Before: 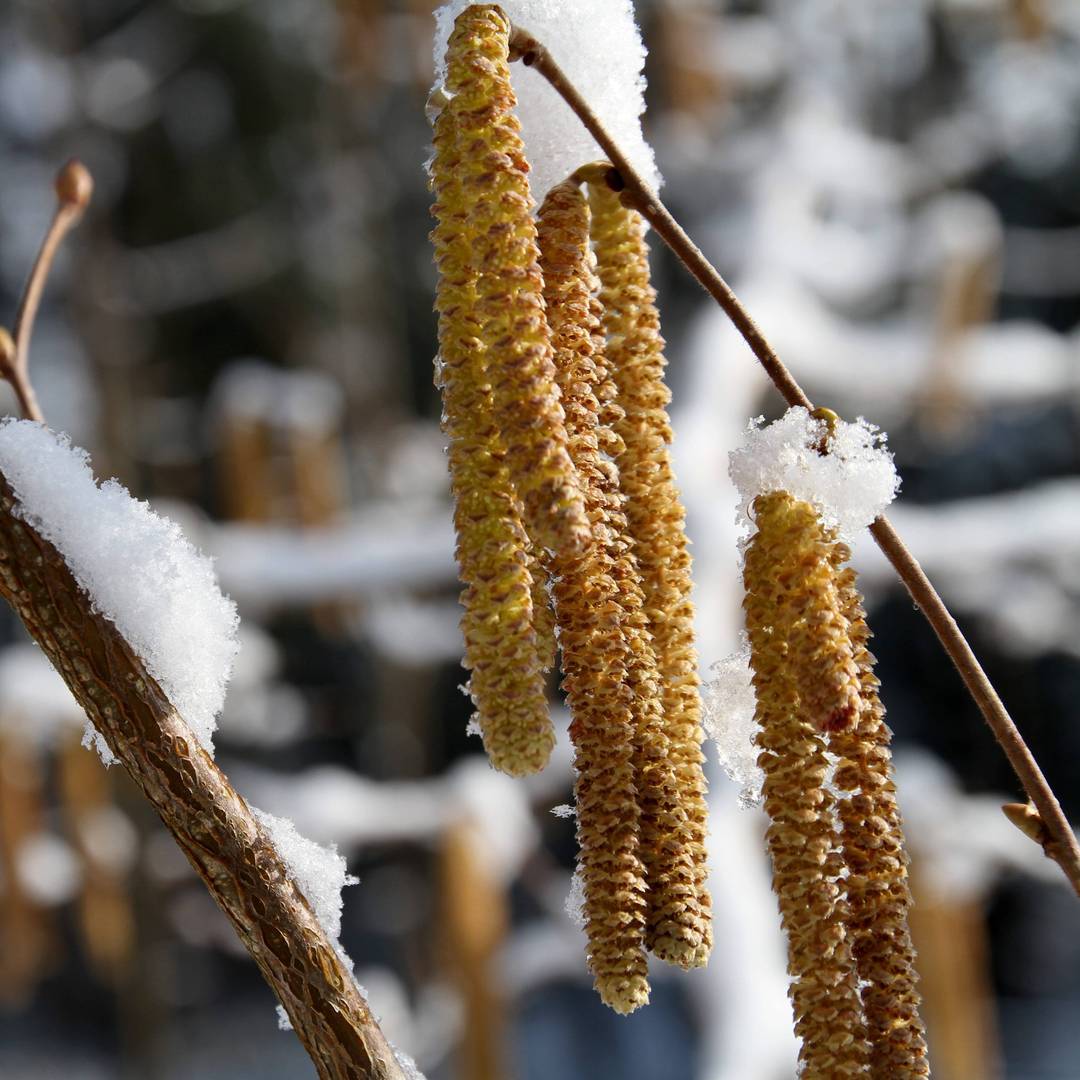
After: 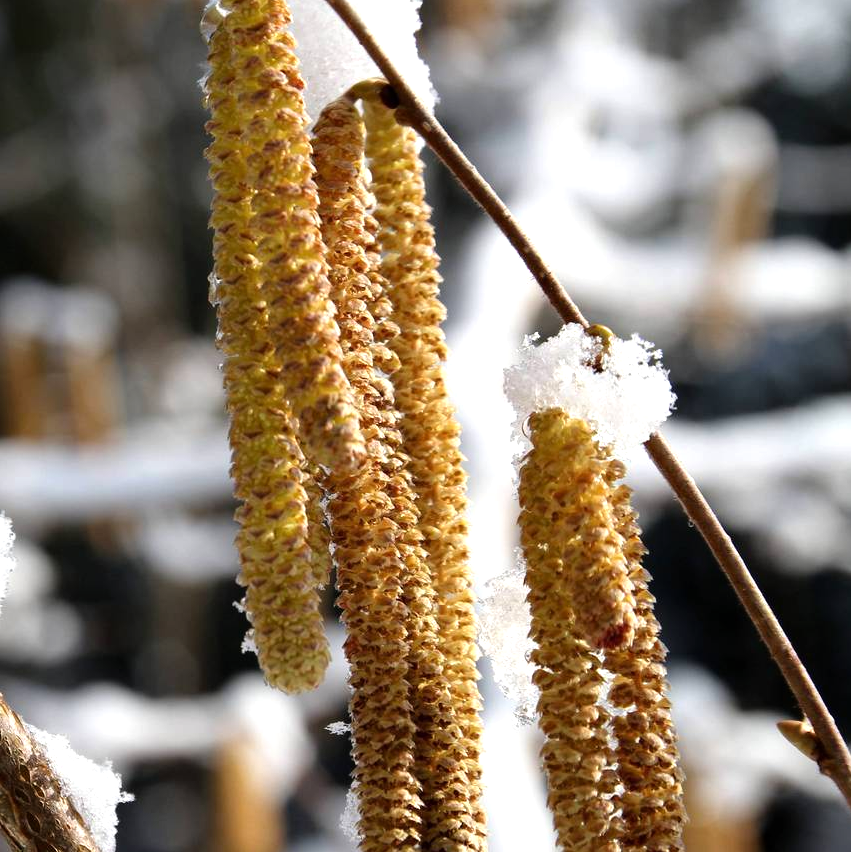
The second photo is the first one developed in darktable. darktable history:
exposure: exposure 0.081 EV, compensate highlight preservation false
crop and rotate: left 20.845%, top 7.741%, right 0.318%, bottom 13.325%
tone equalizer: -8 EV -0.452 EV, -7 EV -0.378 EV, -6 EV -0.371 EV, -5 EV -0.227 EV, -3 EV 0.242 EV, -2 EV 0.358 EV, -1 EV 0.376 EV, +0 EV 0.396 EV
